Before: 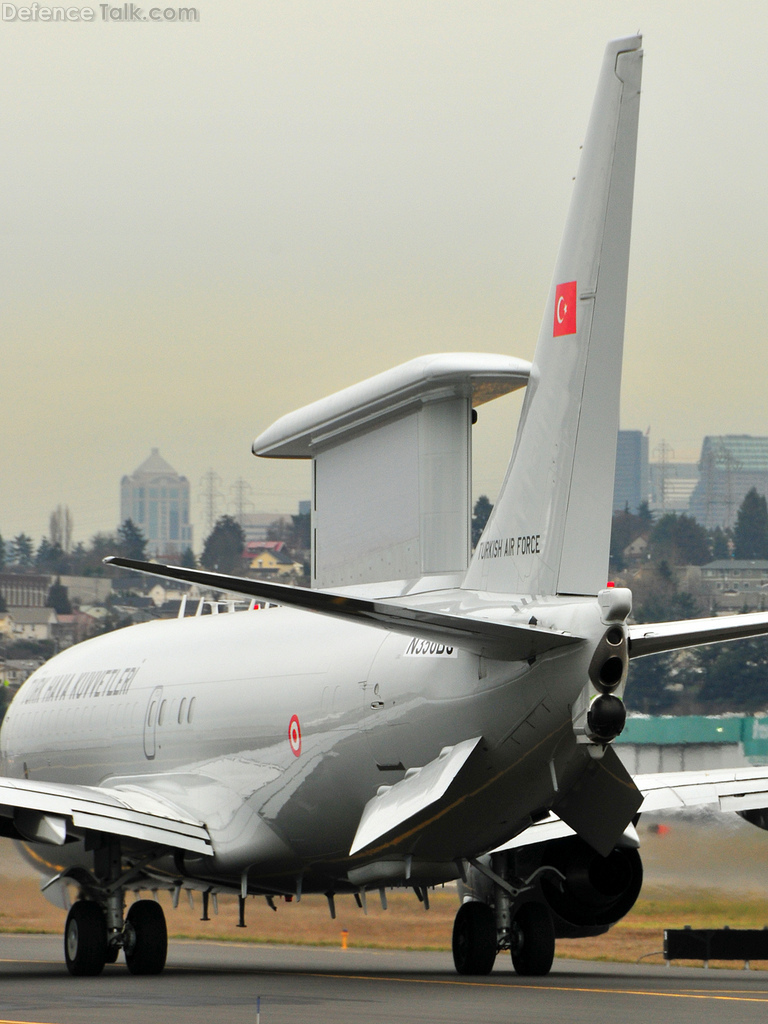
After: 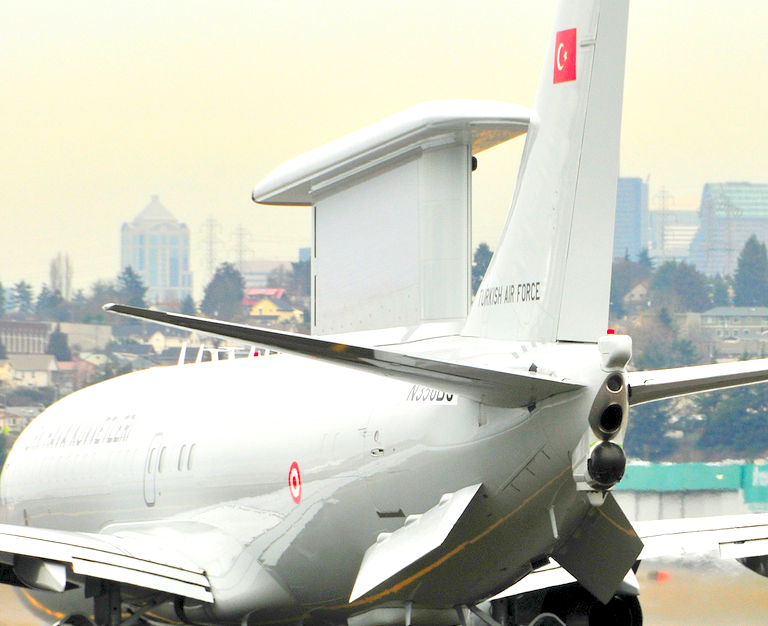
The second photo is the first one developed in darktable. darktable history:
levels: white 90.64%, levels [0.008, 0.318, 0.836]
crop and rotate: top 24.804%, bottom 13.965%
